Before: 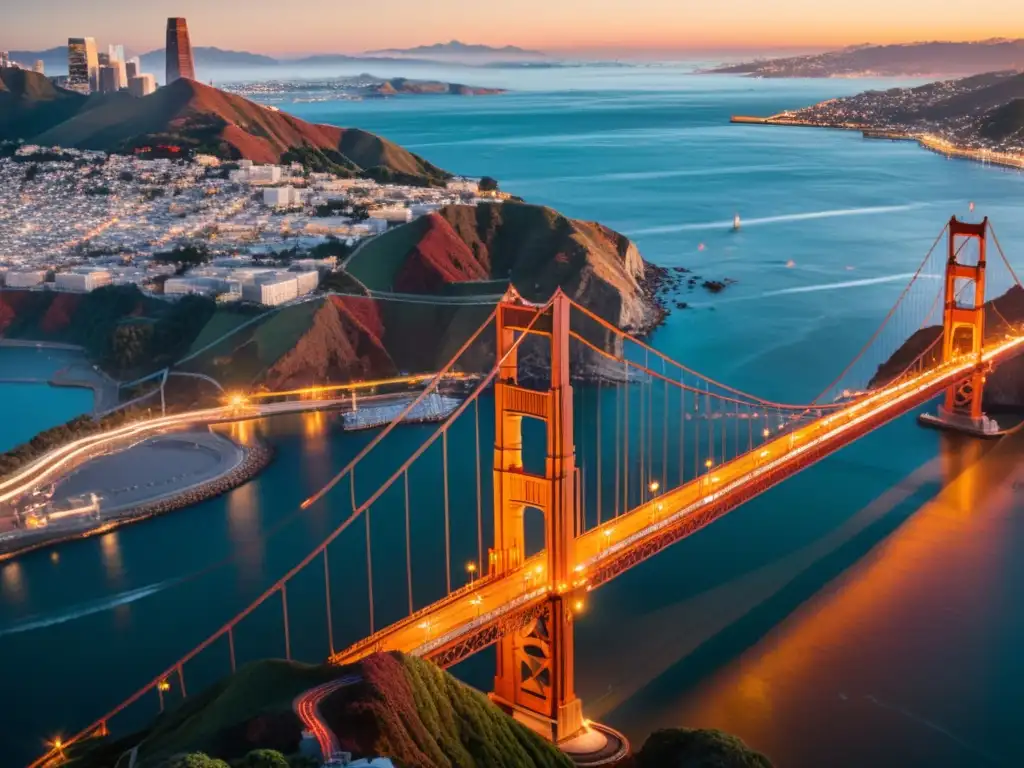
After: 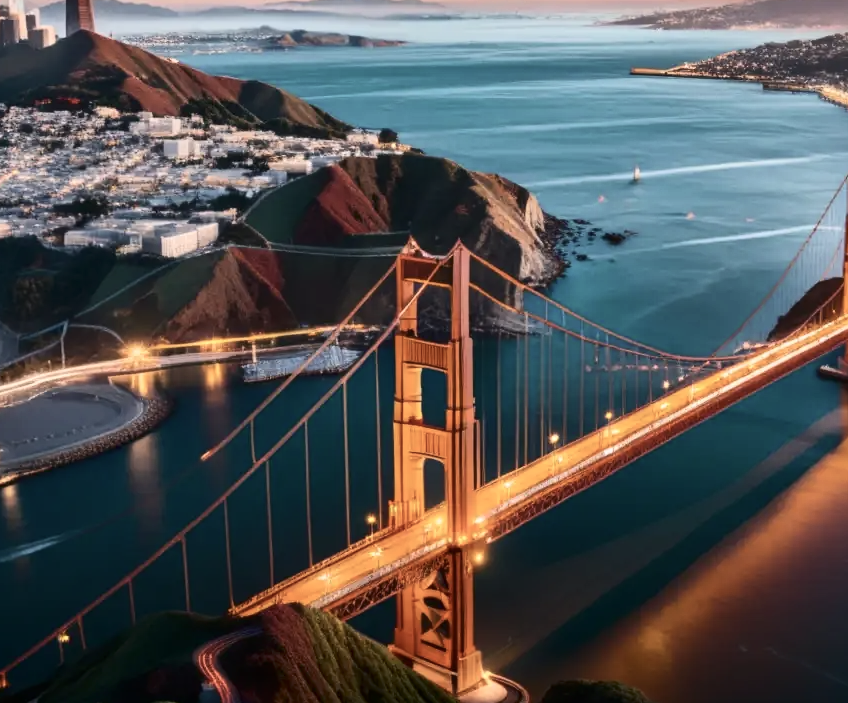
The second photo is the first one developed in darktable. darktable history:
contrast brightness saturation: contrast 0.25, saturation -0.31
crop: left 9.807%, top 6.259%, right 7.334%, bottom 2.177%
